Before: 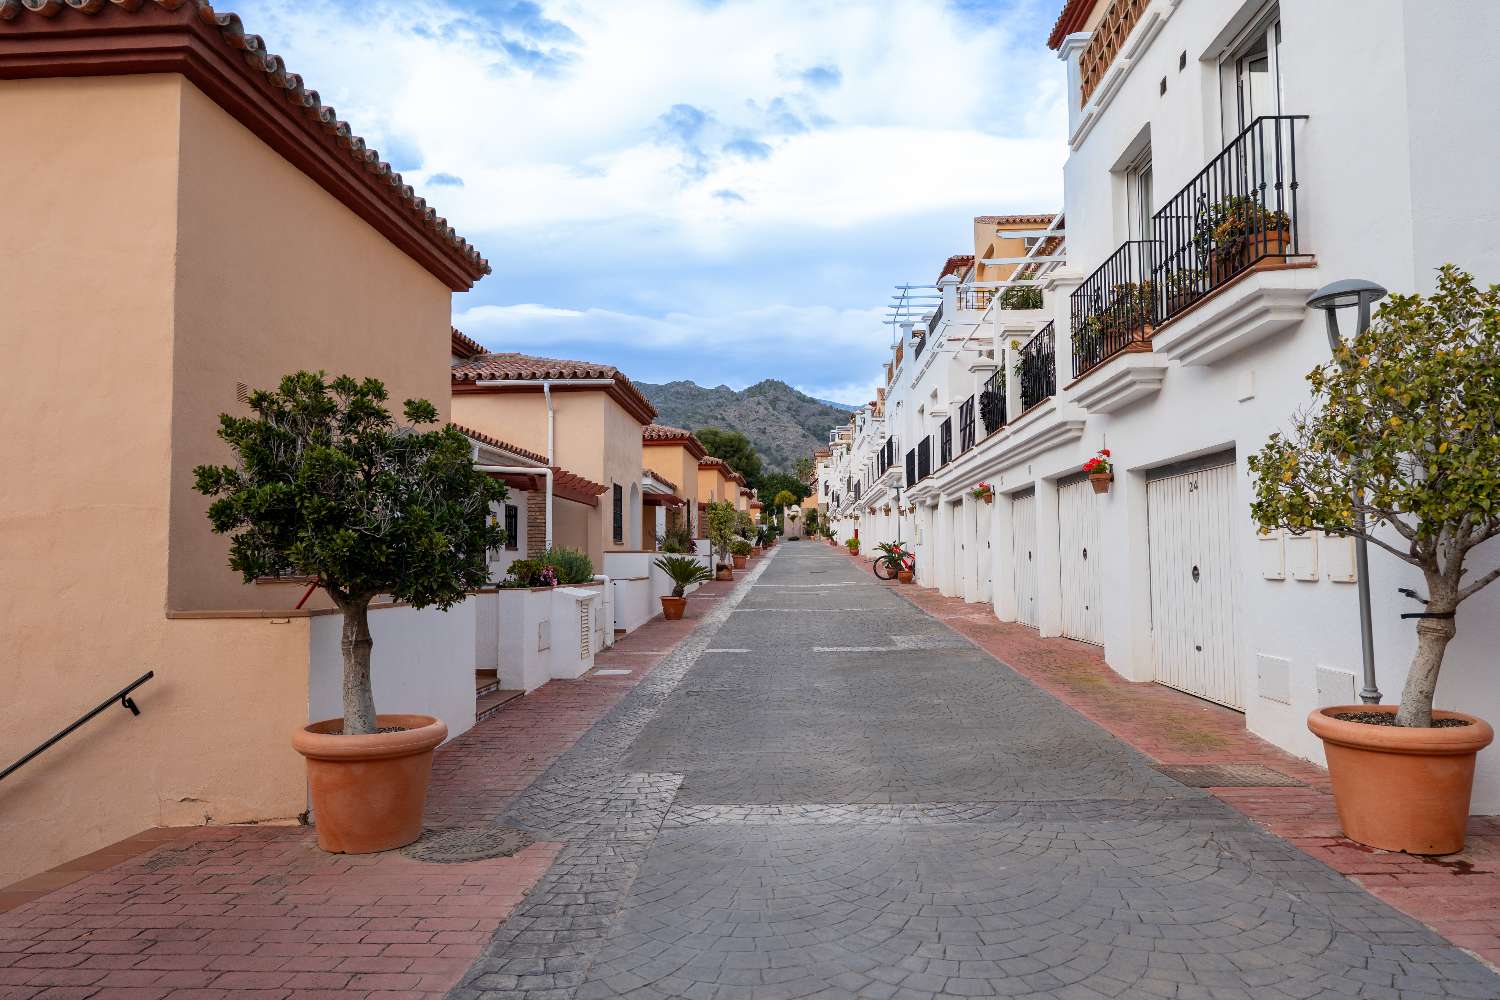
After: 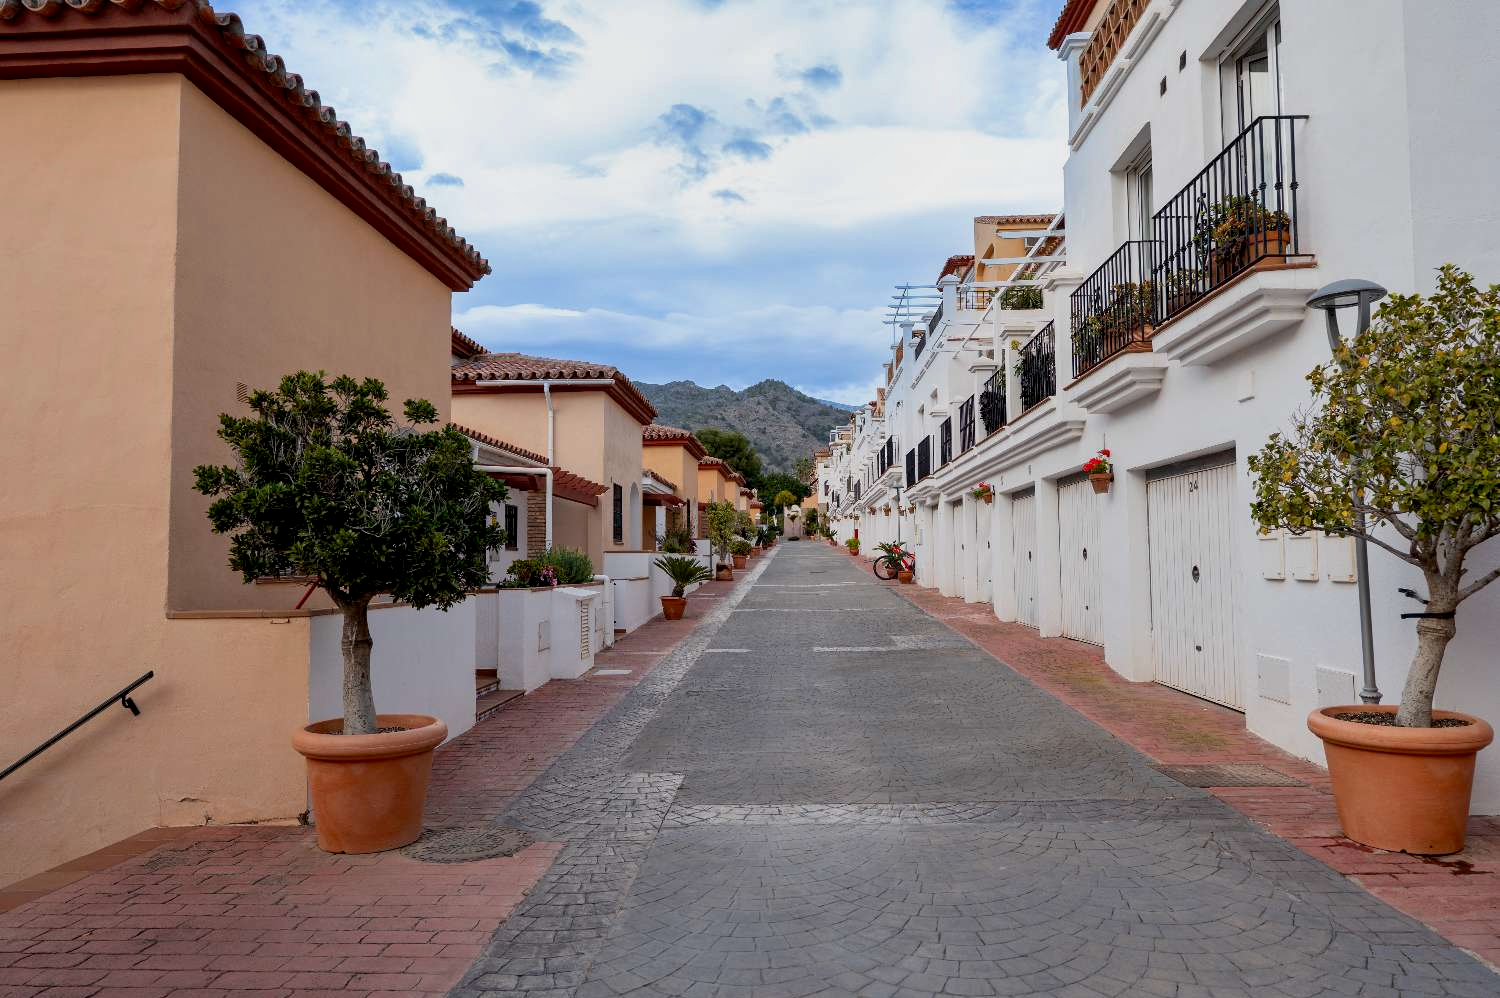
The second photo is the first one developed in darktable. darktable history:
shadows and highlights: shadows 20.91, highlights -35.45, soften with gaussian
crop: top 0.05%, bottom 0.098%
exposure: black level correction 0.006, exposure -0.226 EV, compensate highlight preservation false
